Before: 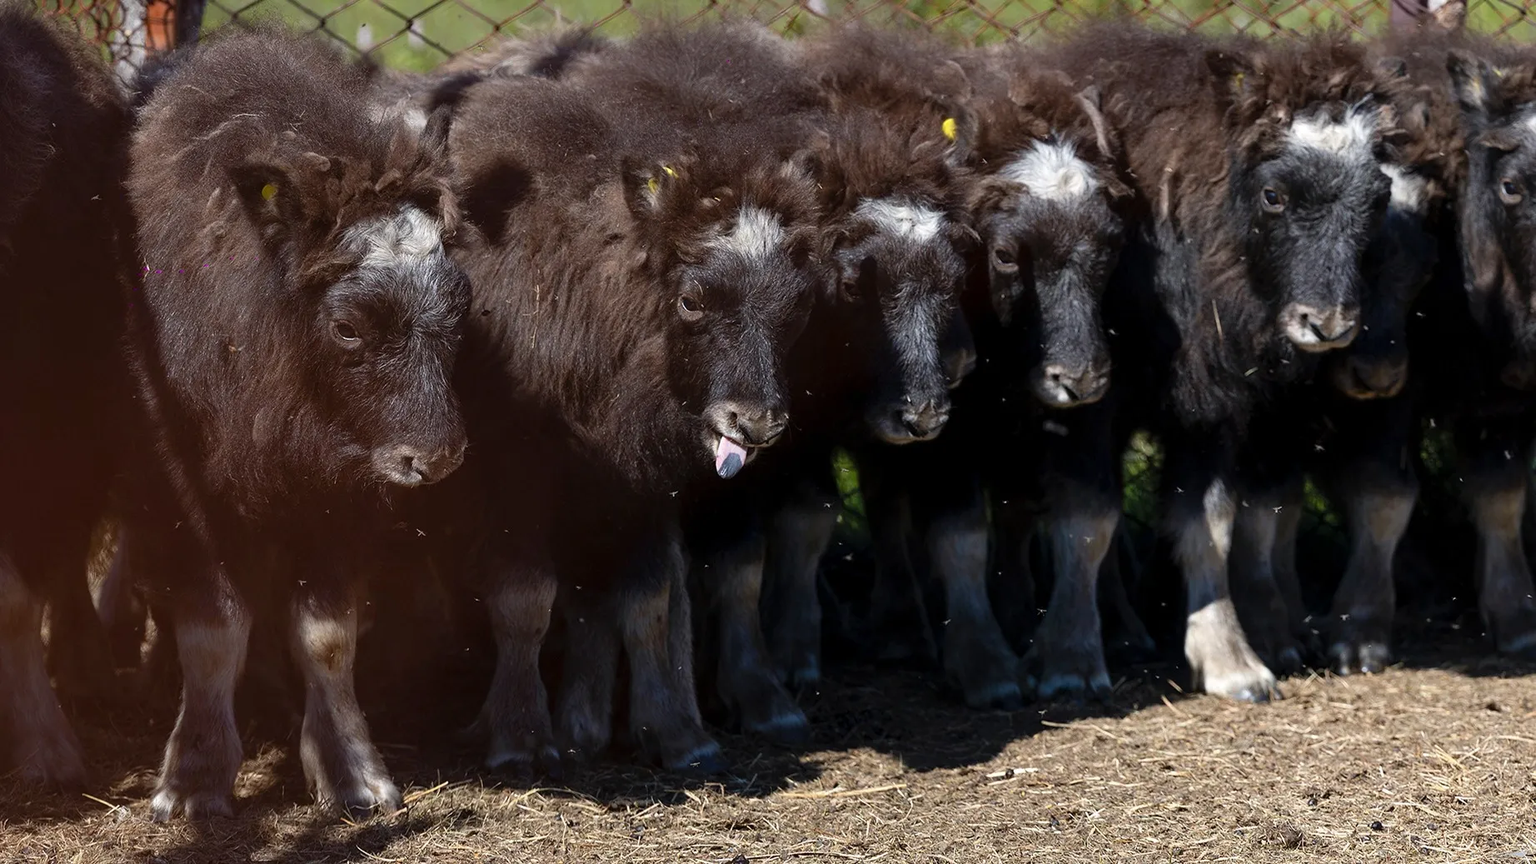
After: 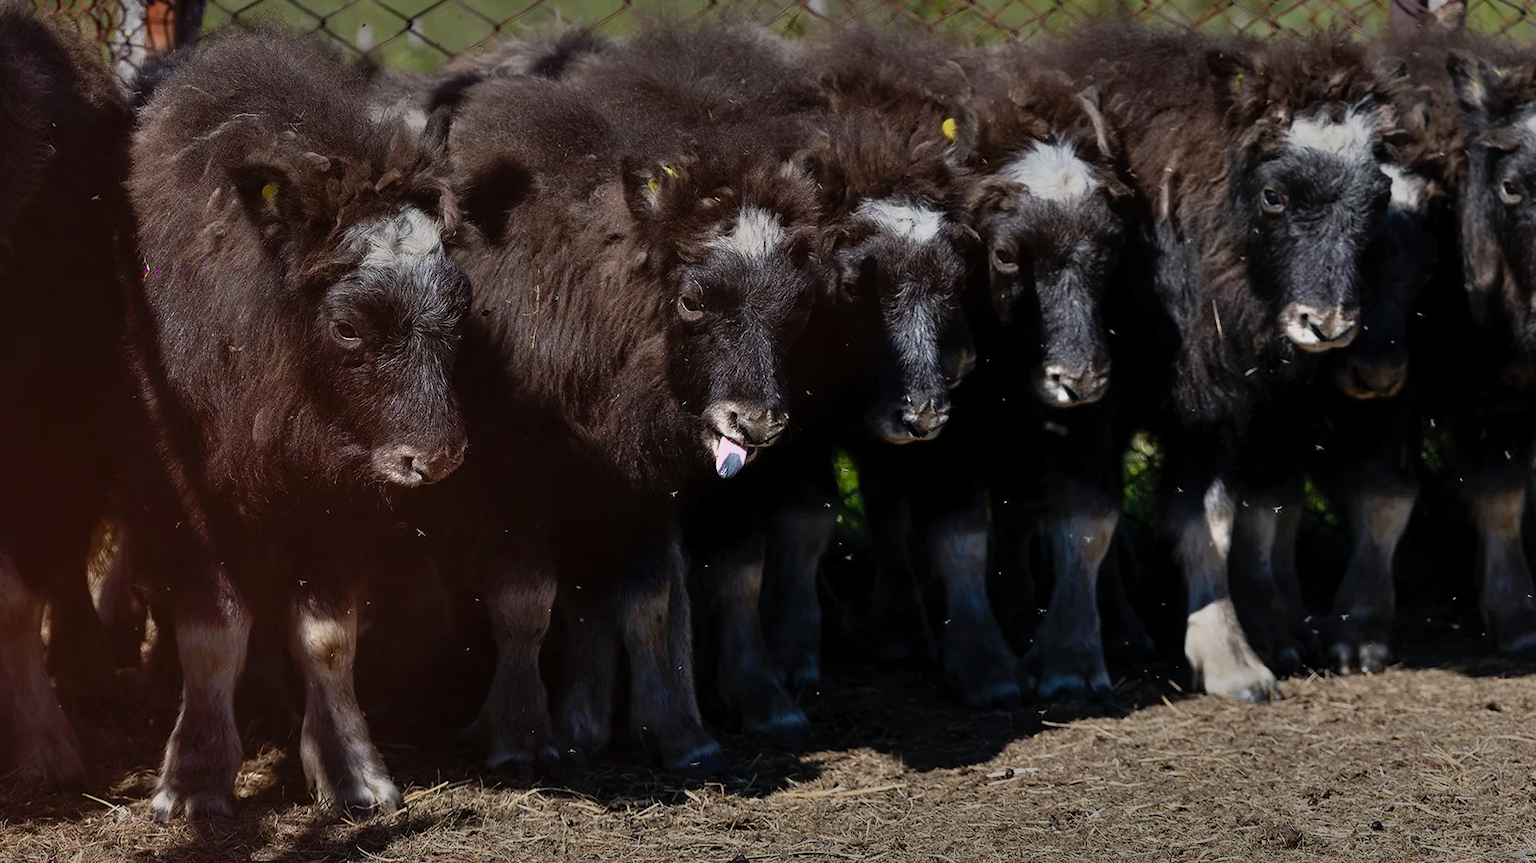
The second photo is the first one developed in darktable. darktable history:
exposure: exposure -1.468 EV, compensate highlight preservation false
shadows and highlights: highlights color adjustment 0%, low approximation 0.01, soften with gaussian
